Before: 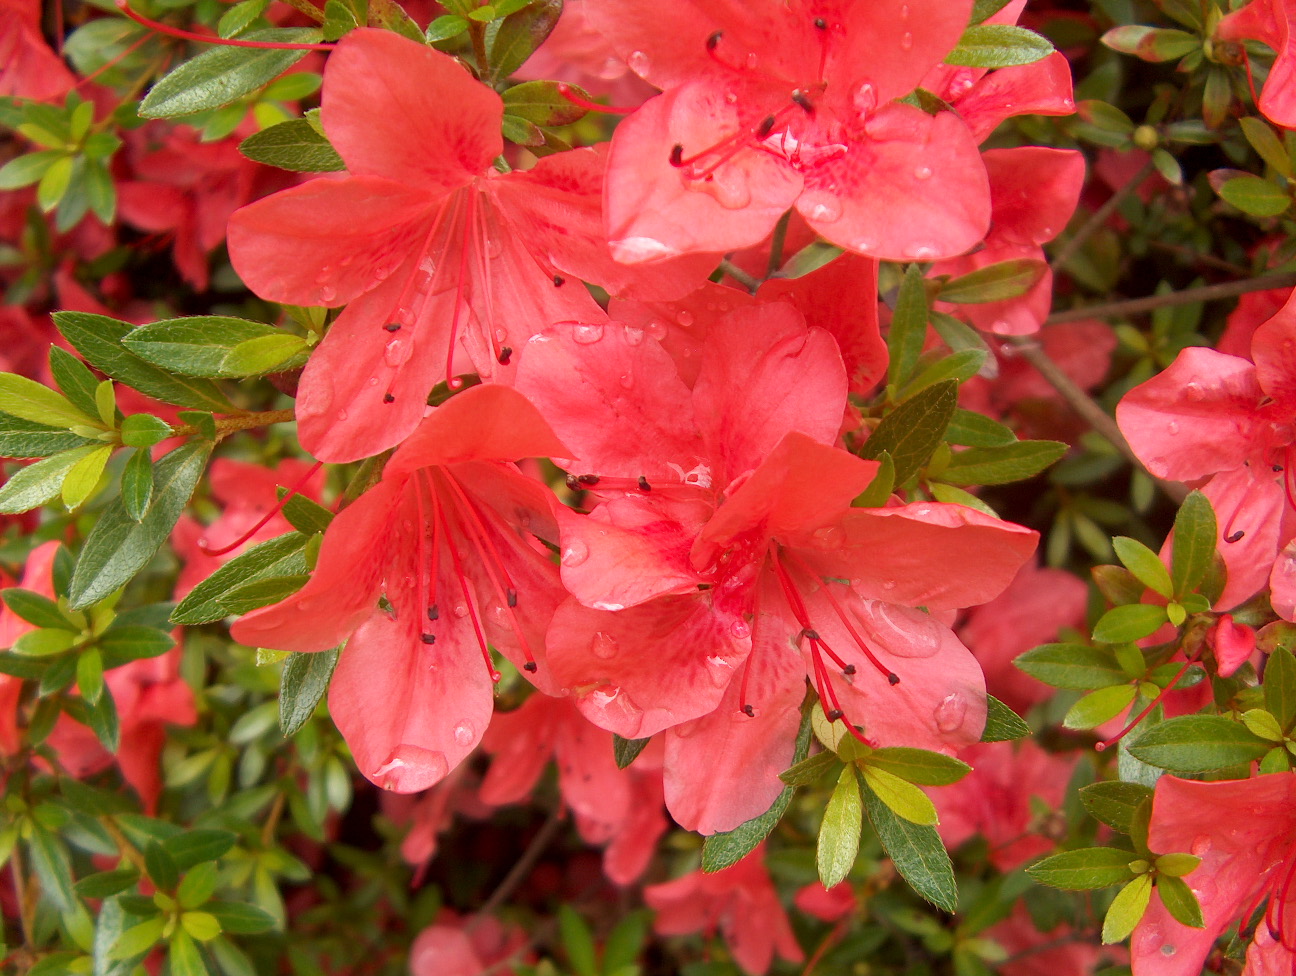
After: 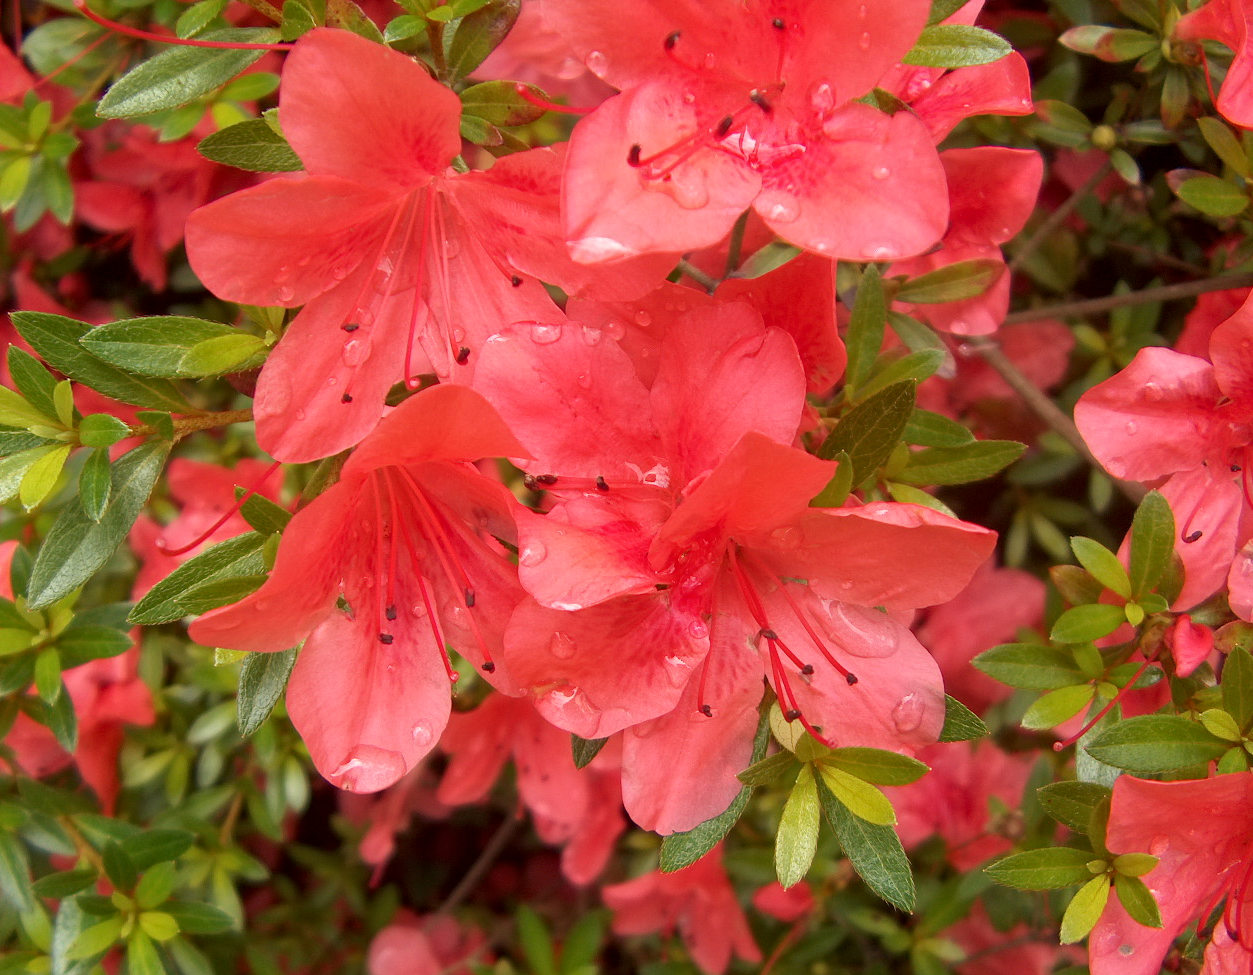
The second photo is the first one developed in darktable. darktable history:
contrast equalizer: octaves 7, y [[0.5 ×6], [0.5 ×6], [0.5 ×6], [0 ×6], [0, 0, 0, 0.581, 0.011, 0]]
crop and rotate: left 3.269%
